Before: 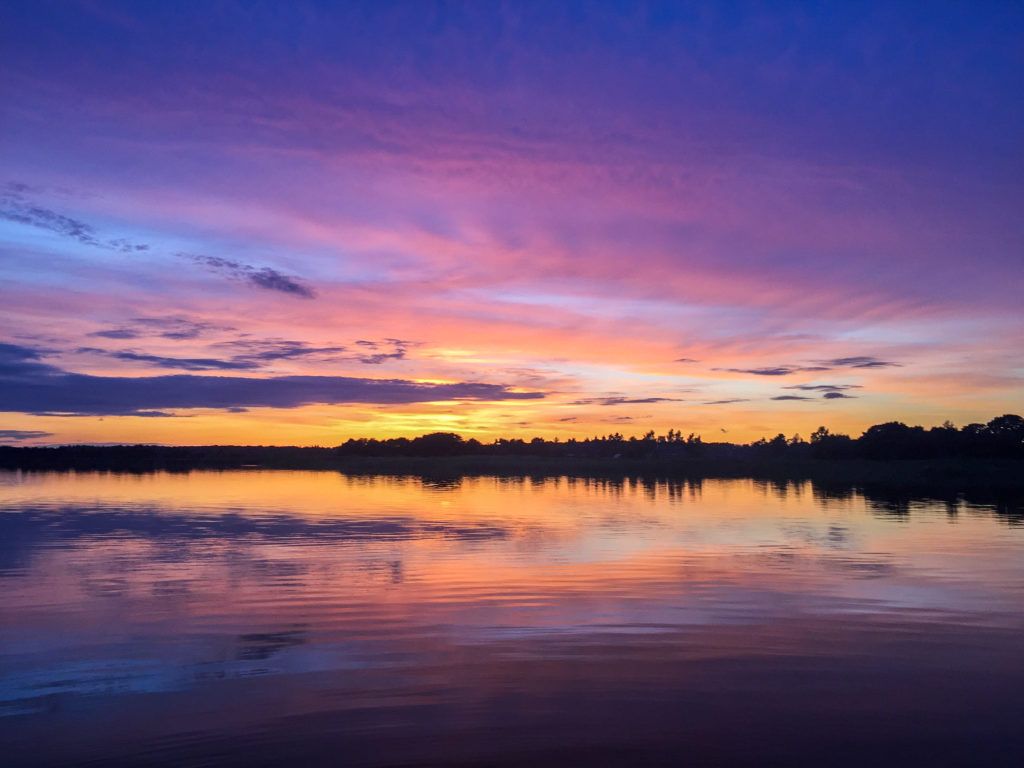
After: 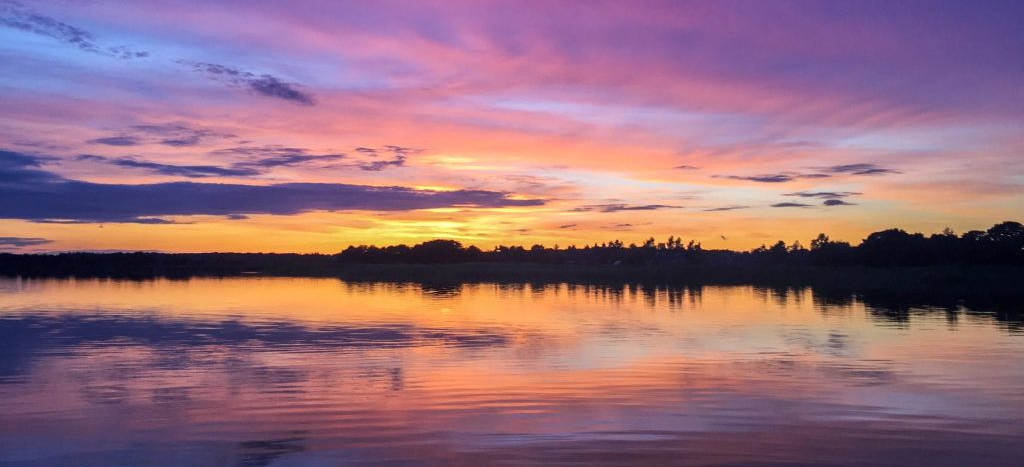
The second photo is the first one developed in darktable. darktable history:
crop and rotate: top 25.207%, bottom 13.931%
